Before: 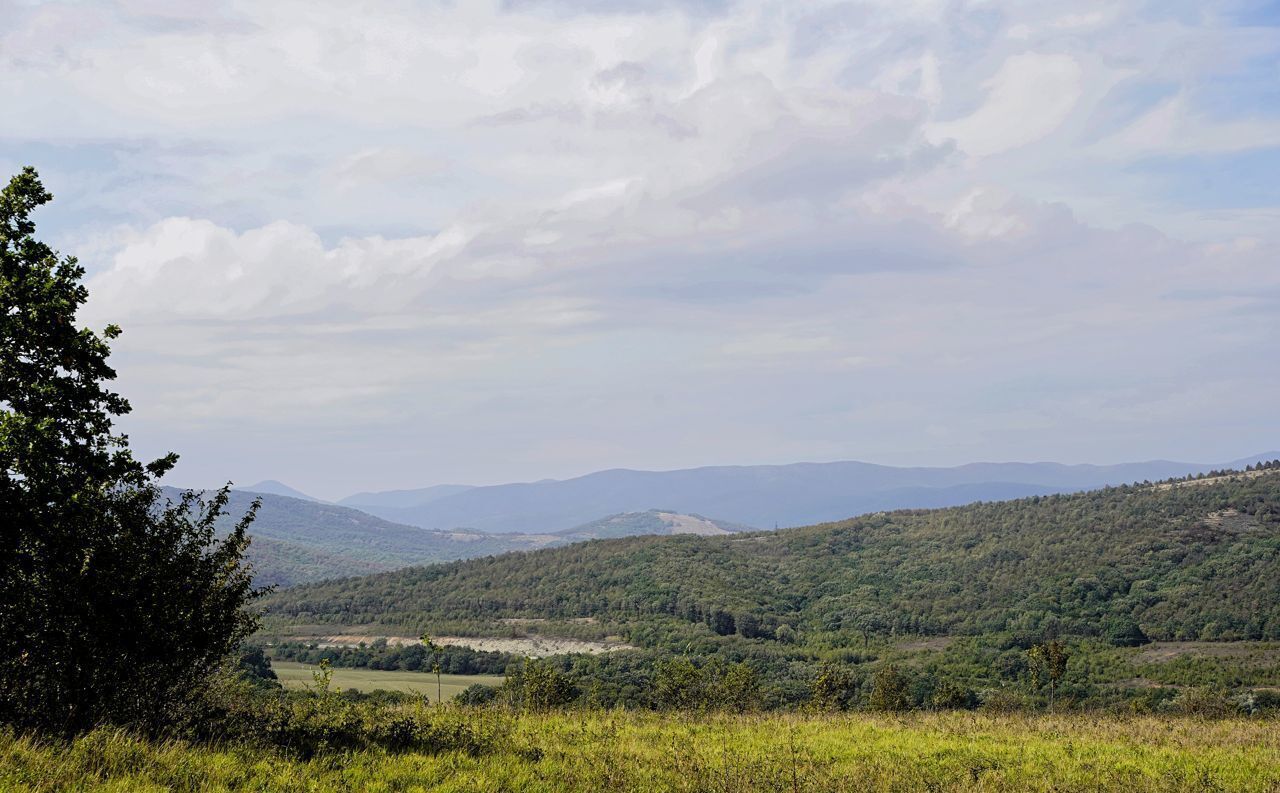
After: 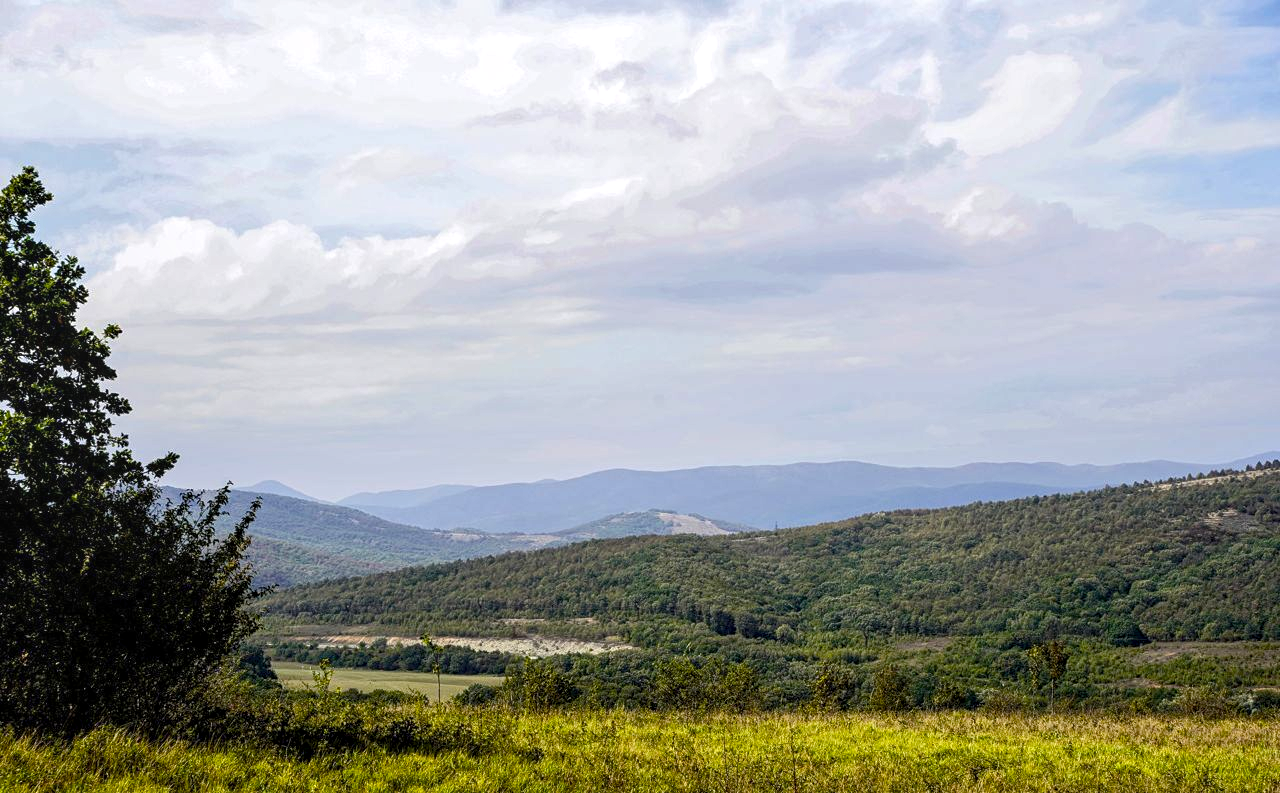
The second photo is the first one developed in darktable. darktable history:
color balance rgb: linear chroma grading › global chroma 9.93%, perceptual saturation grading › global saturation 20%, perceptual saturation grading › highlights -25.315%, perceptual saturation grading › shadows 24.36%, perceptual brilliance grading › global brilliance 15.136%, perceptual brilliance grading › shadows -34.956%, contrast -9.646%
local contrast: detail 130%
